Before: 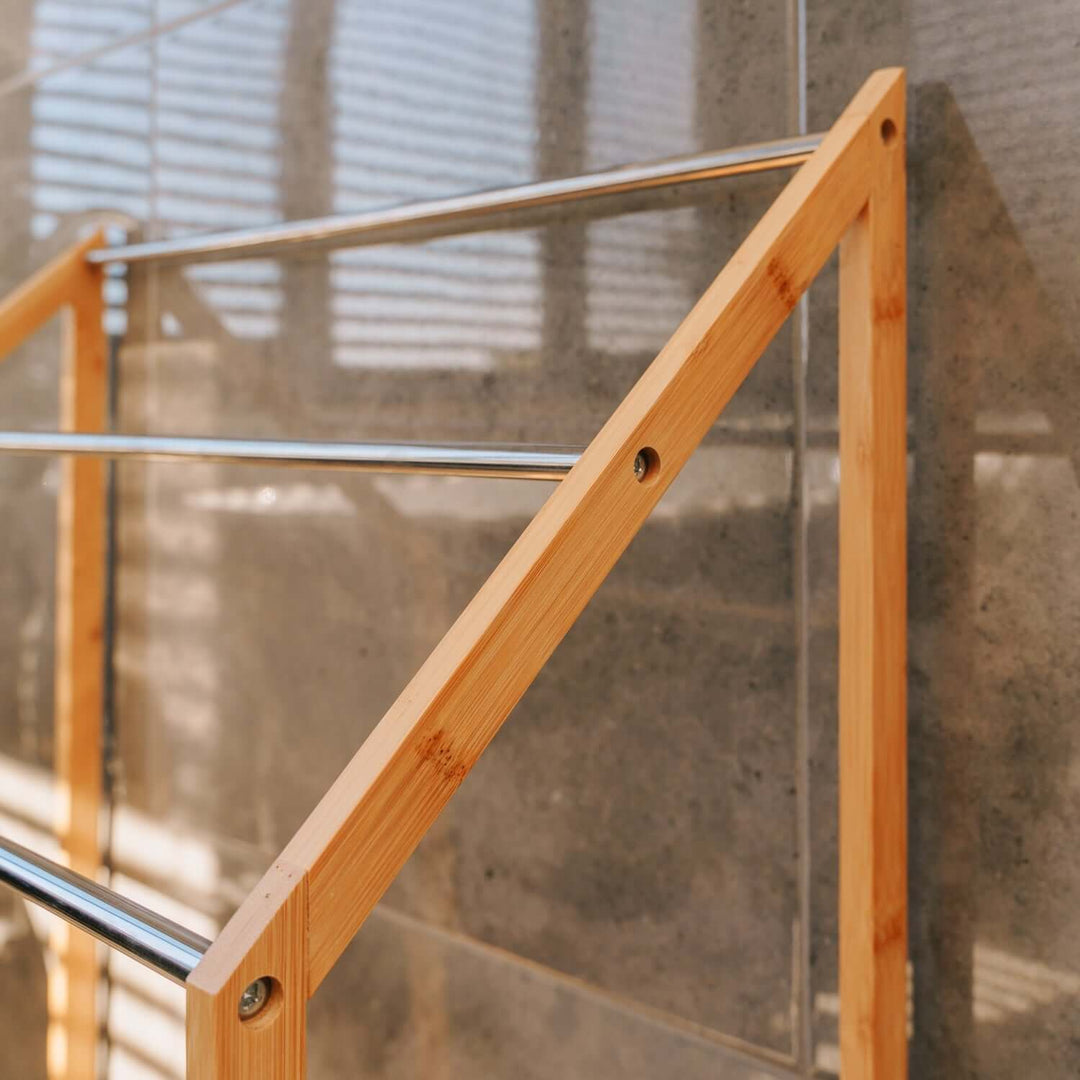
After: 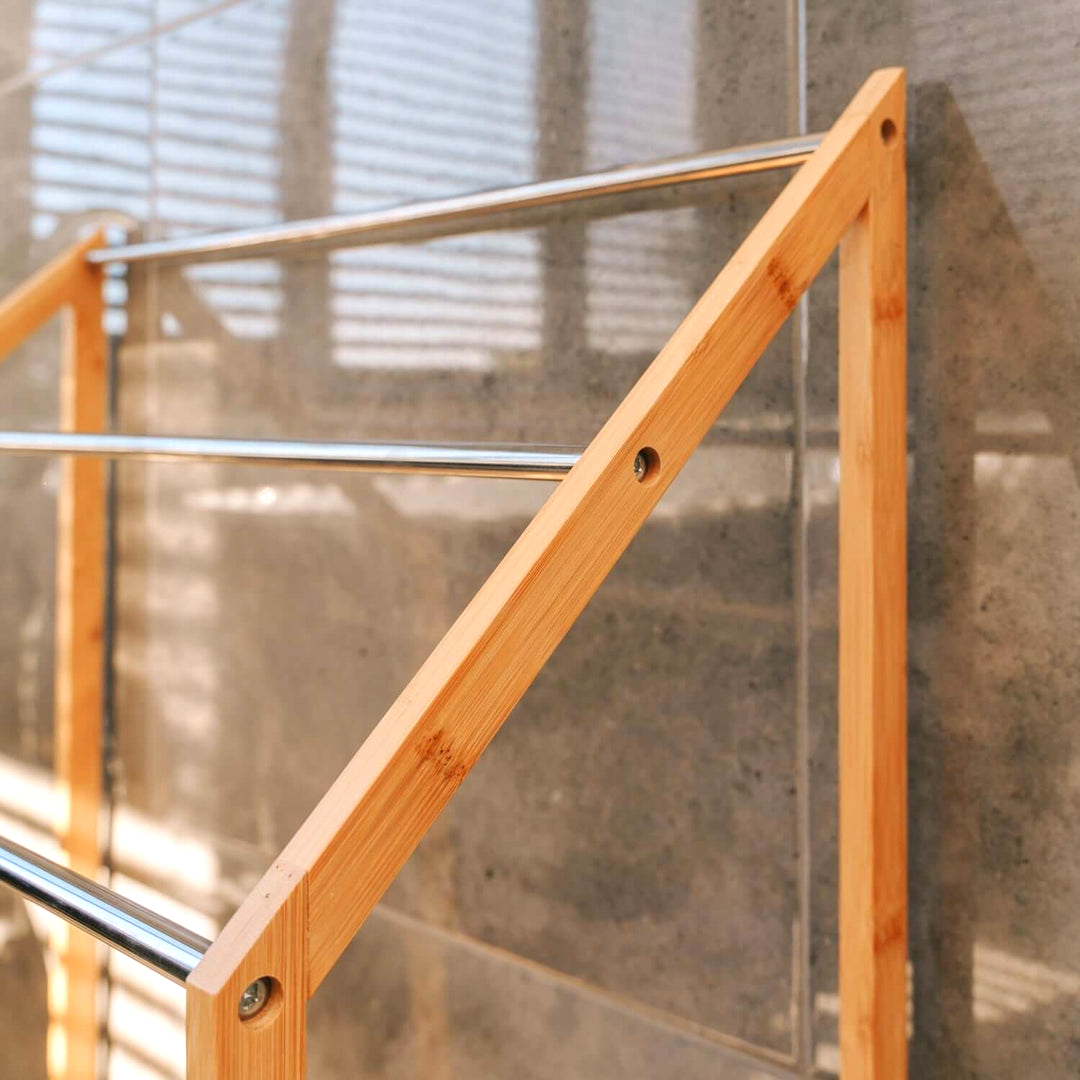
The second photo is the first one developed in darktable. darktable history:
exposure: exposure 0.401 EV, compensate highlight preservation false
